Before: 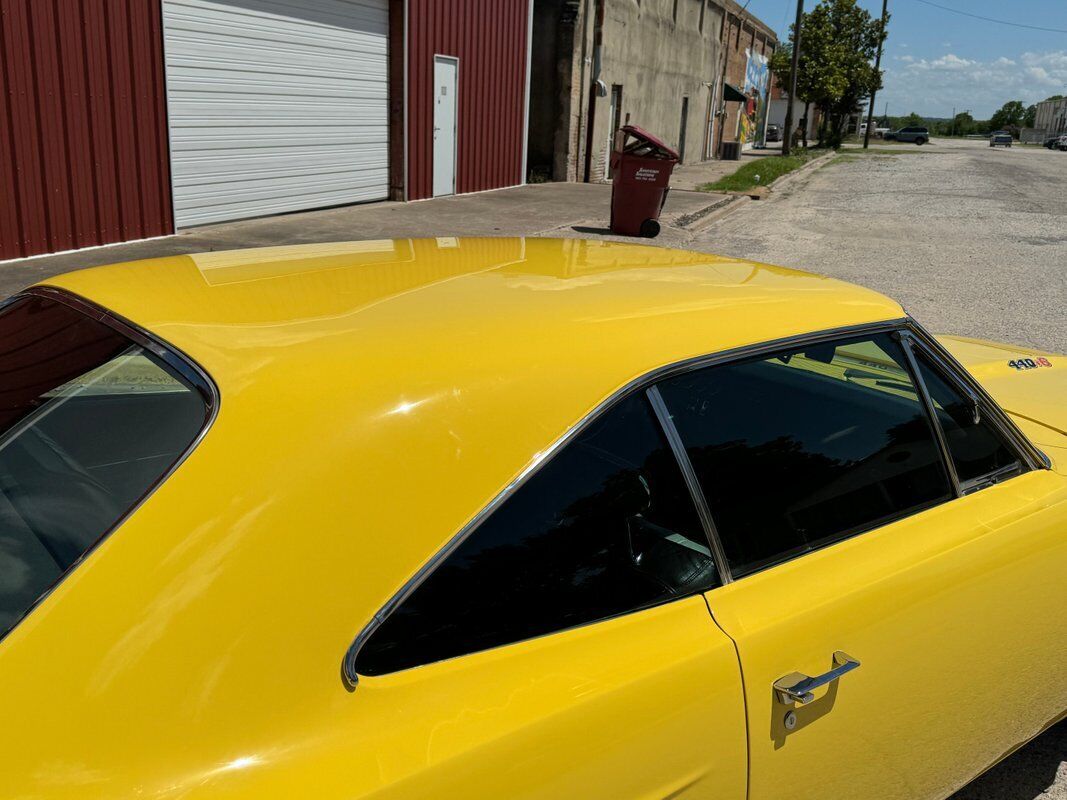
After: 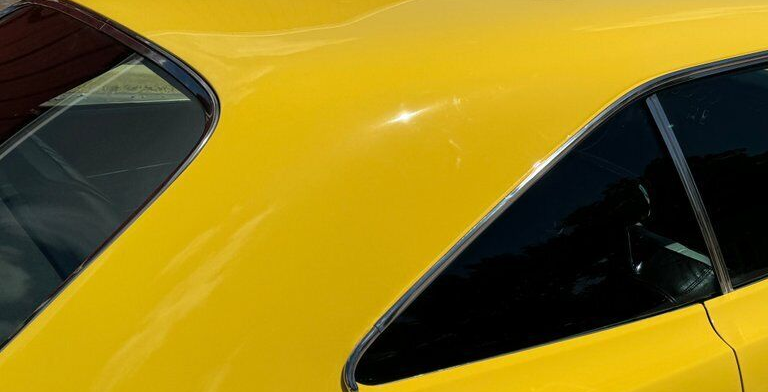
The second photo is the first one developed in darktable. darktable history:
crop: top 36.446%, right 27.974%, bottom 14.531%
